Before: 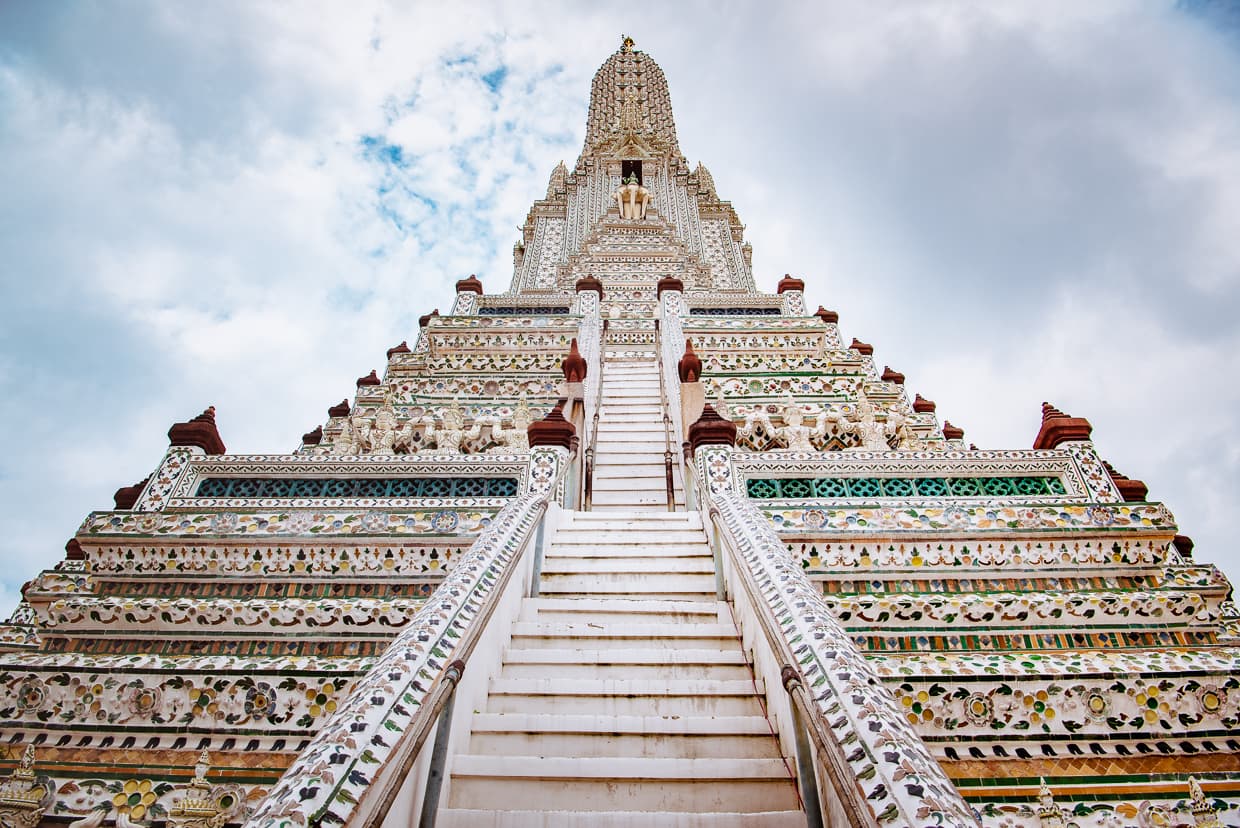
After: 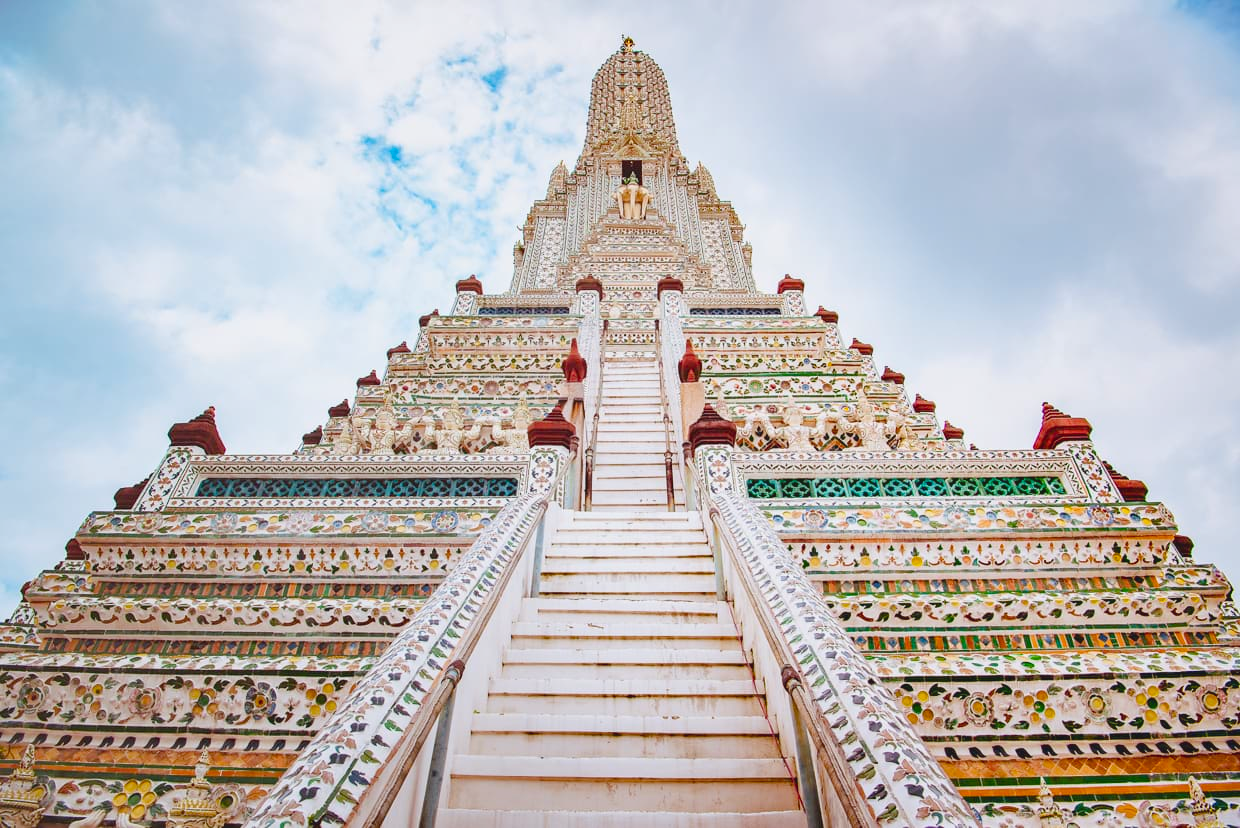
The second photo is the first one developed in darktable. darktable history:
exposure: black level correction -0.002, exposure 0.546 EV, compensate exposure bias true, compensate highlight preservation false
color balance rgb: perceptual saturation grading › global saturation 25.043%, hue shift -2.71°, perceptual brilliance grading › global brilliance 2.649%, perceptual brilliance grading › highlights -2.388%, perceptual brilliance grading › shadows 3.017%, contrast -21.633%
